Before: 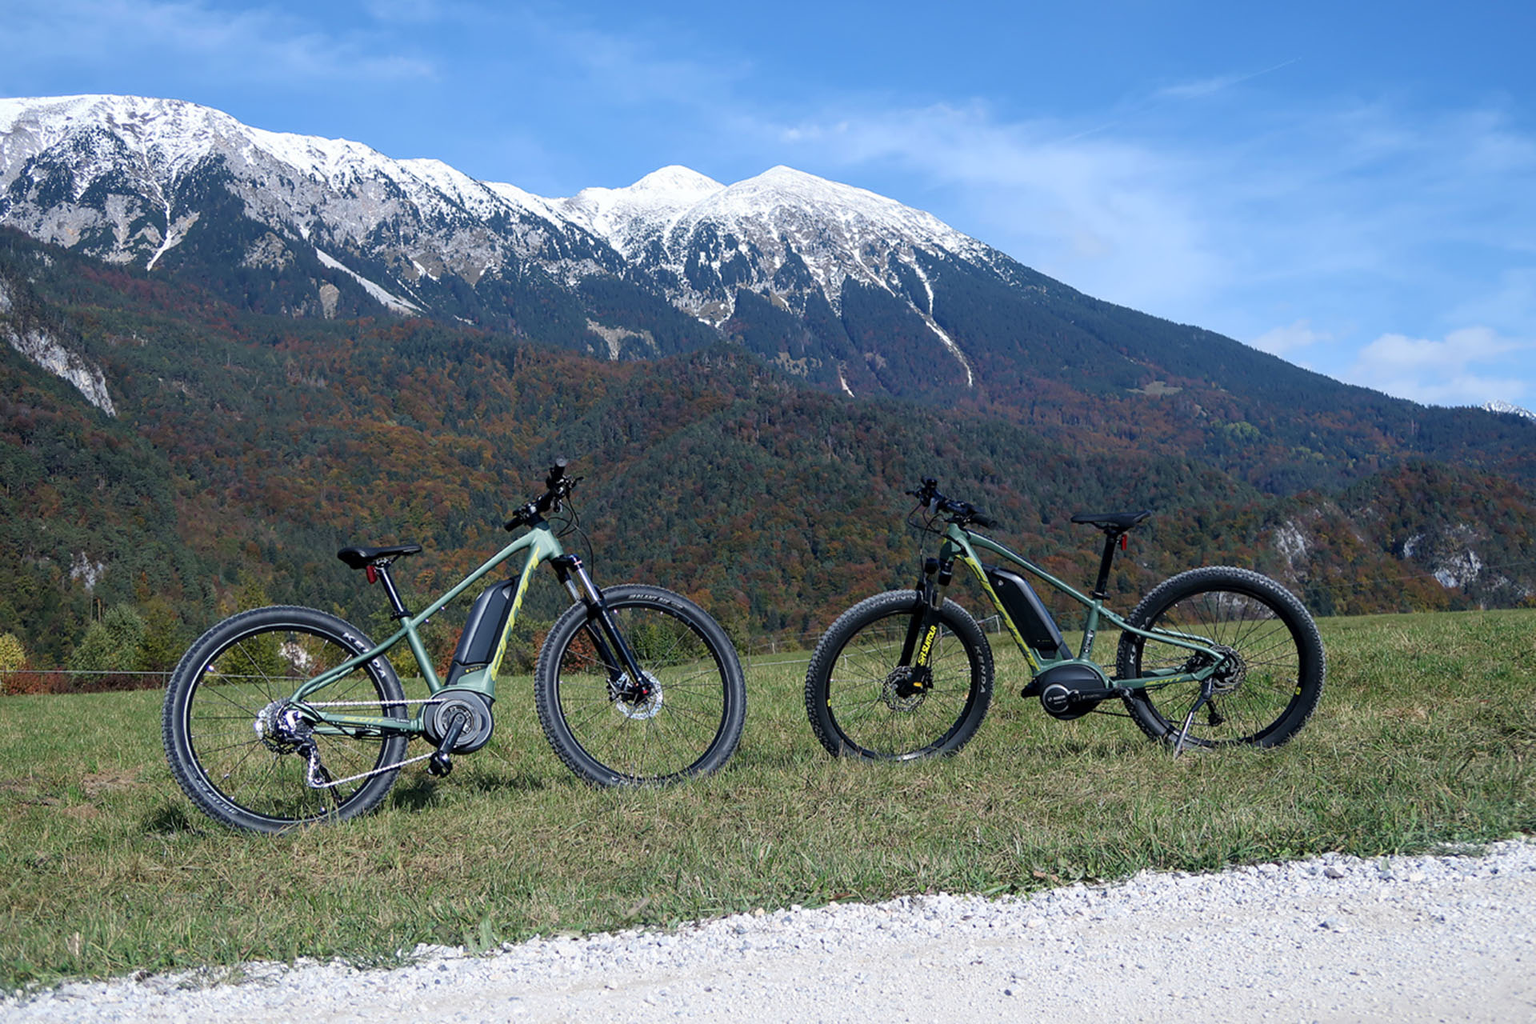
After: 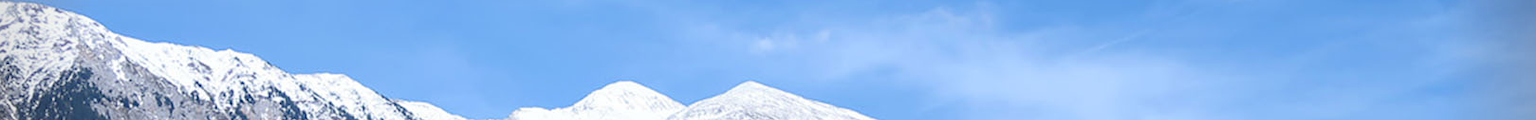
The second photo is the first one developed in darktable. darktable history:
vignetting: fall-off start 88.03%, fall-off radius 24.9%
crop and rotate: left 9.644%, top 9.491%, right 6.021%, bottom 80.509%
